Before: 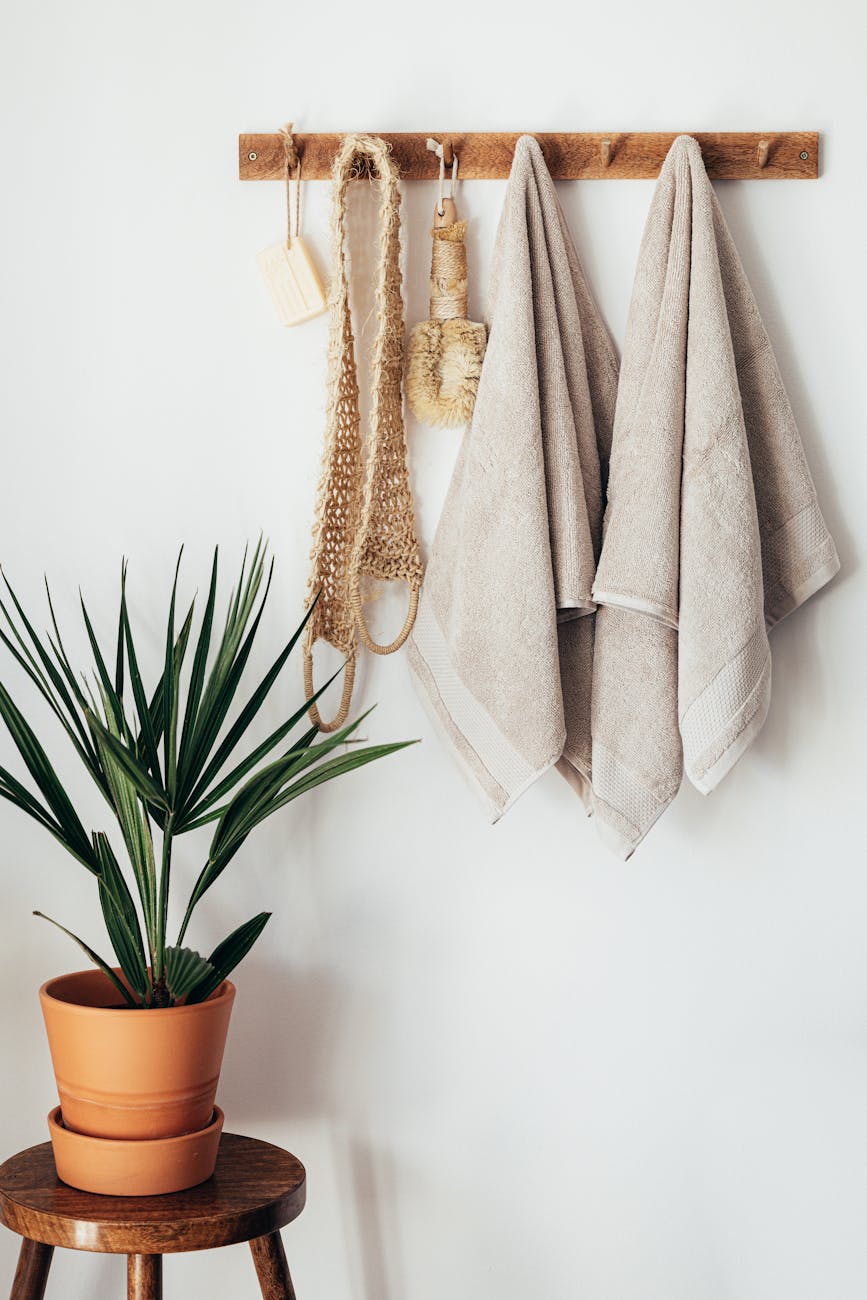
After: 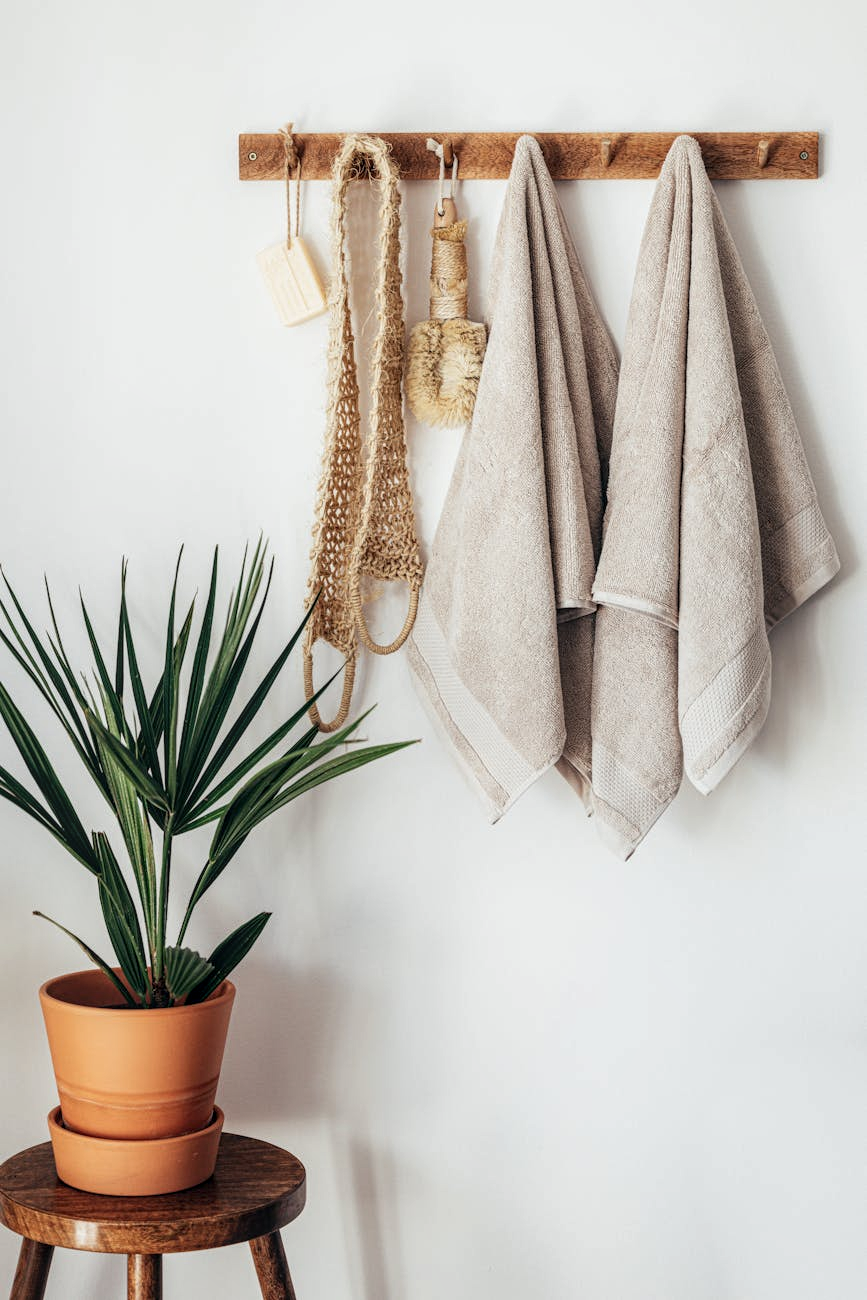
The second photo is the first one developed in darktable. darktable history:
color balance rgb: linear chroma grading › global chroma 1.5%, linear chroma grading › mid-tones -1%, perceptual saturation grading › global saturation -3%, perceptual saturation grading › shadows -2%
local contrast: on, module defaults
